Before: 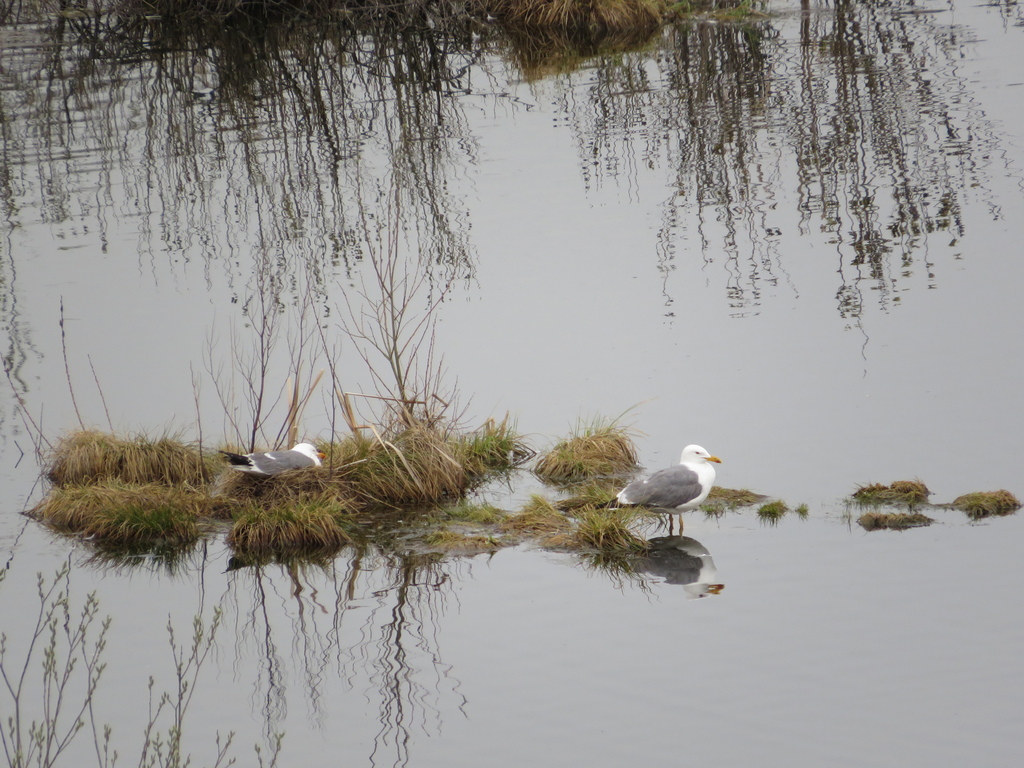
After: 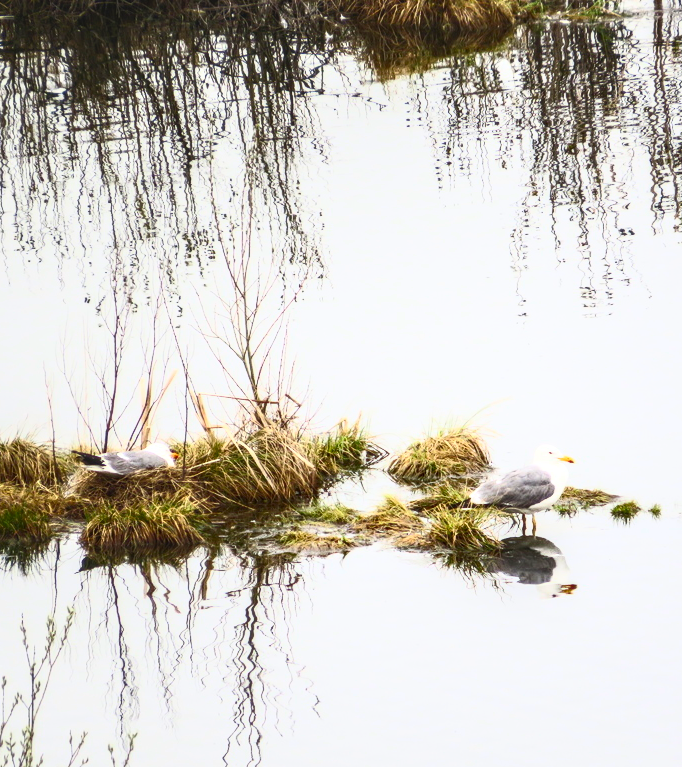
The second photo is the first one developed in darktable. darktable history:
local contrast: detail 130%
crop and rotate: left 14.387%, right 18.966%
color calibration: illuminant same as pipeline (D50), adaptation XYZ, x 0.345, y 0.358, temperature 5021.26 K
contrast brightness saturation: contrast 0.834, brightness 0.61, saturation 0.608
